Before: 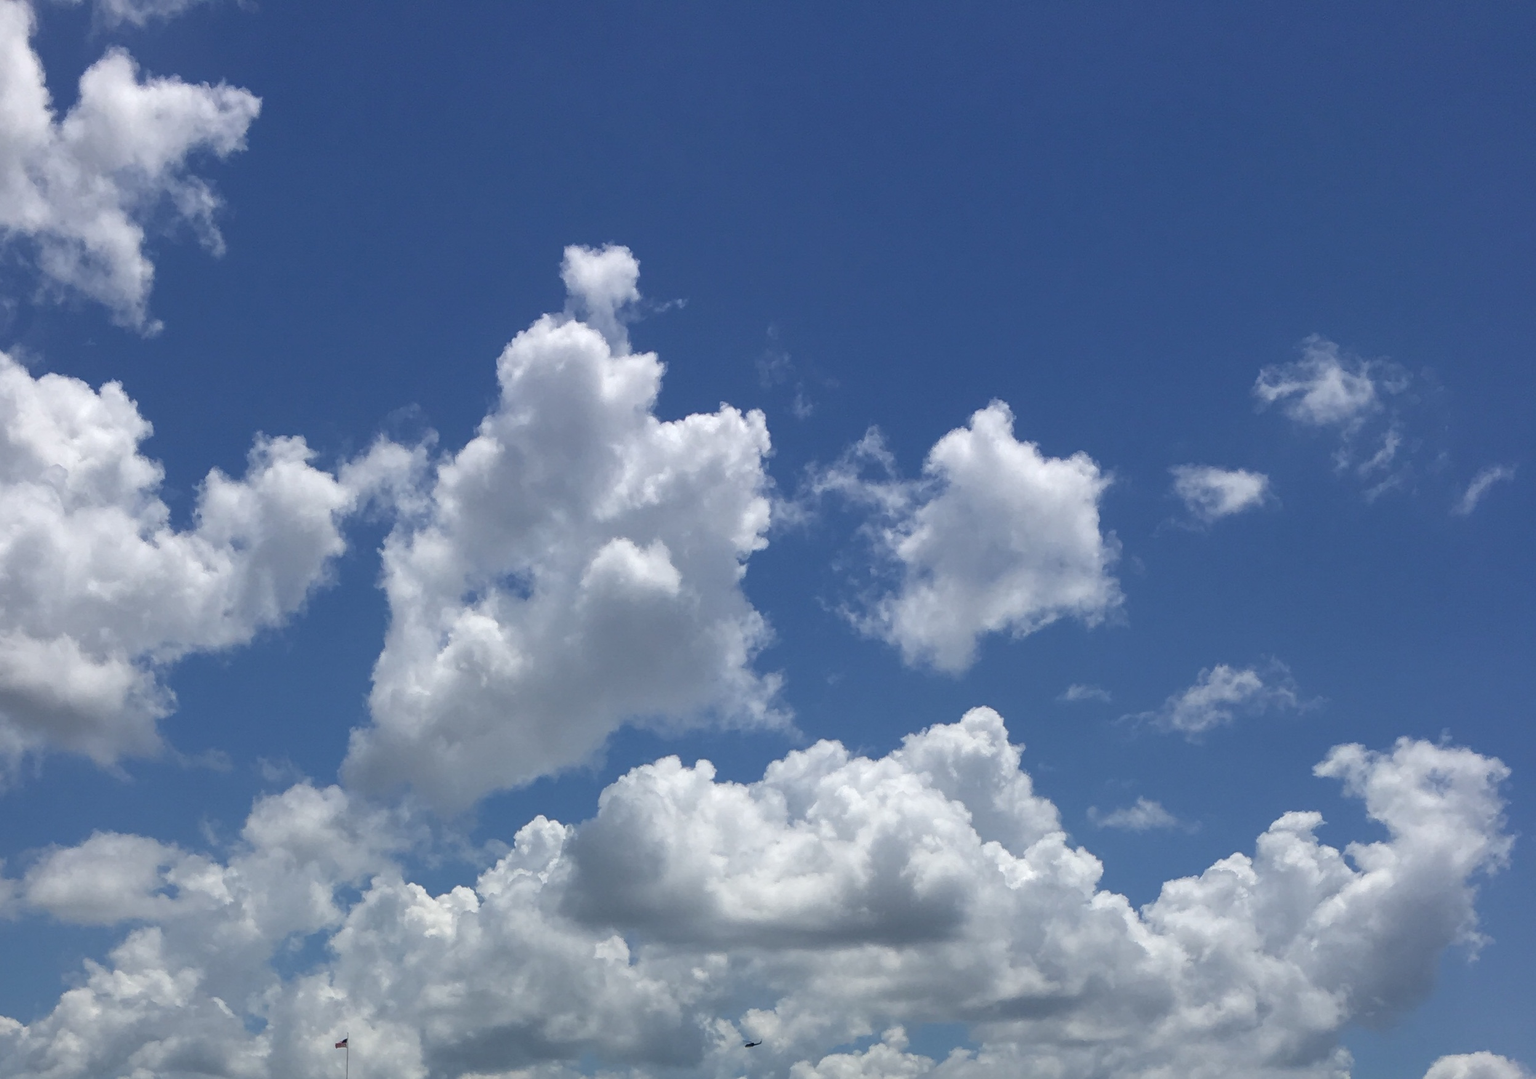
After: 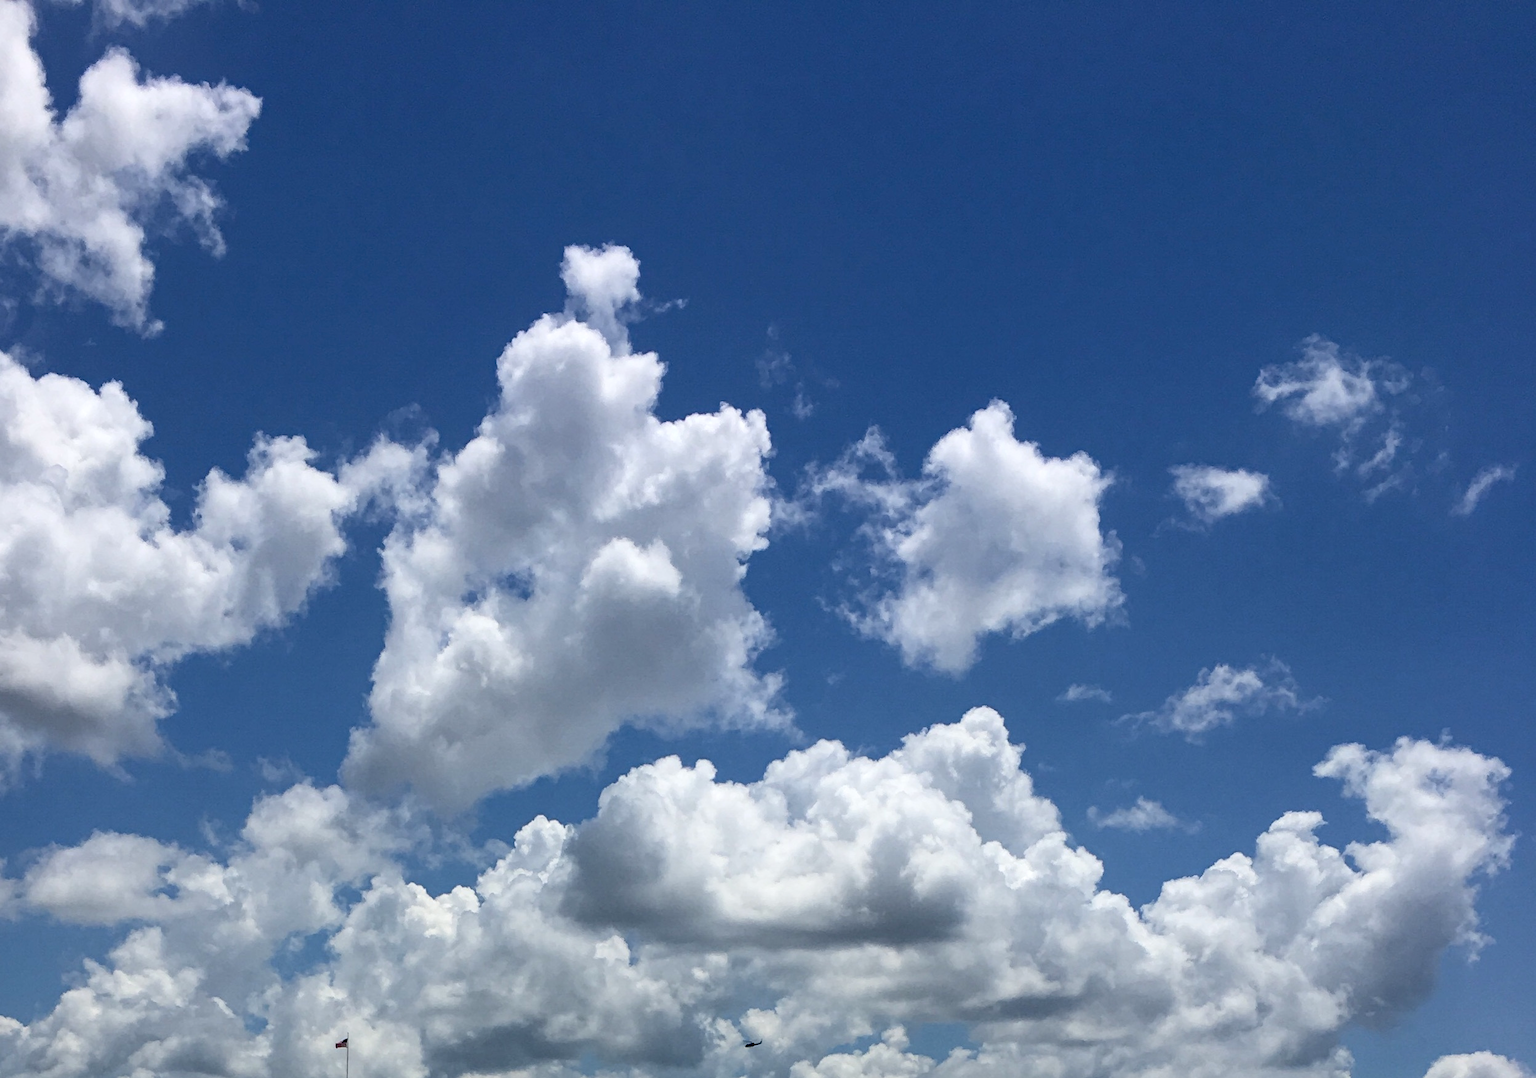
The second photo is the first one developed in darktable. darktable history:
tone equalizer: -8 EV -0.417 EV, -7 EV -0.389 EV, -6 EV -0.333 EV, -5 EV -0.222 EV, -3 EV 0.222 EV, -2 EV 0.333 EV, -1 EV 0.389 EV, +0 EV 0.417 EV, edges refinement/feathering 500, mask exposure compensation -1.57 EV, preserve details no
color balance rgb: perceptual saturation grading › global saturation -0.31%, global vibrance -8%, contrast -13%, saturation formula JzAzBz (2021)
contrast brightness saturation: contrast 0.22
haze removal: compatibility mode true, adaptive false
